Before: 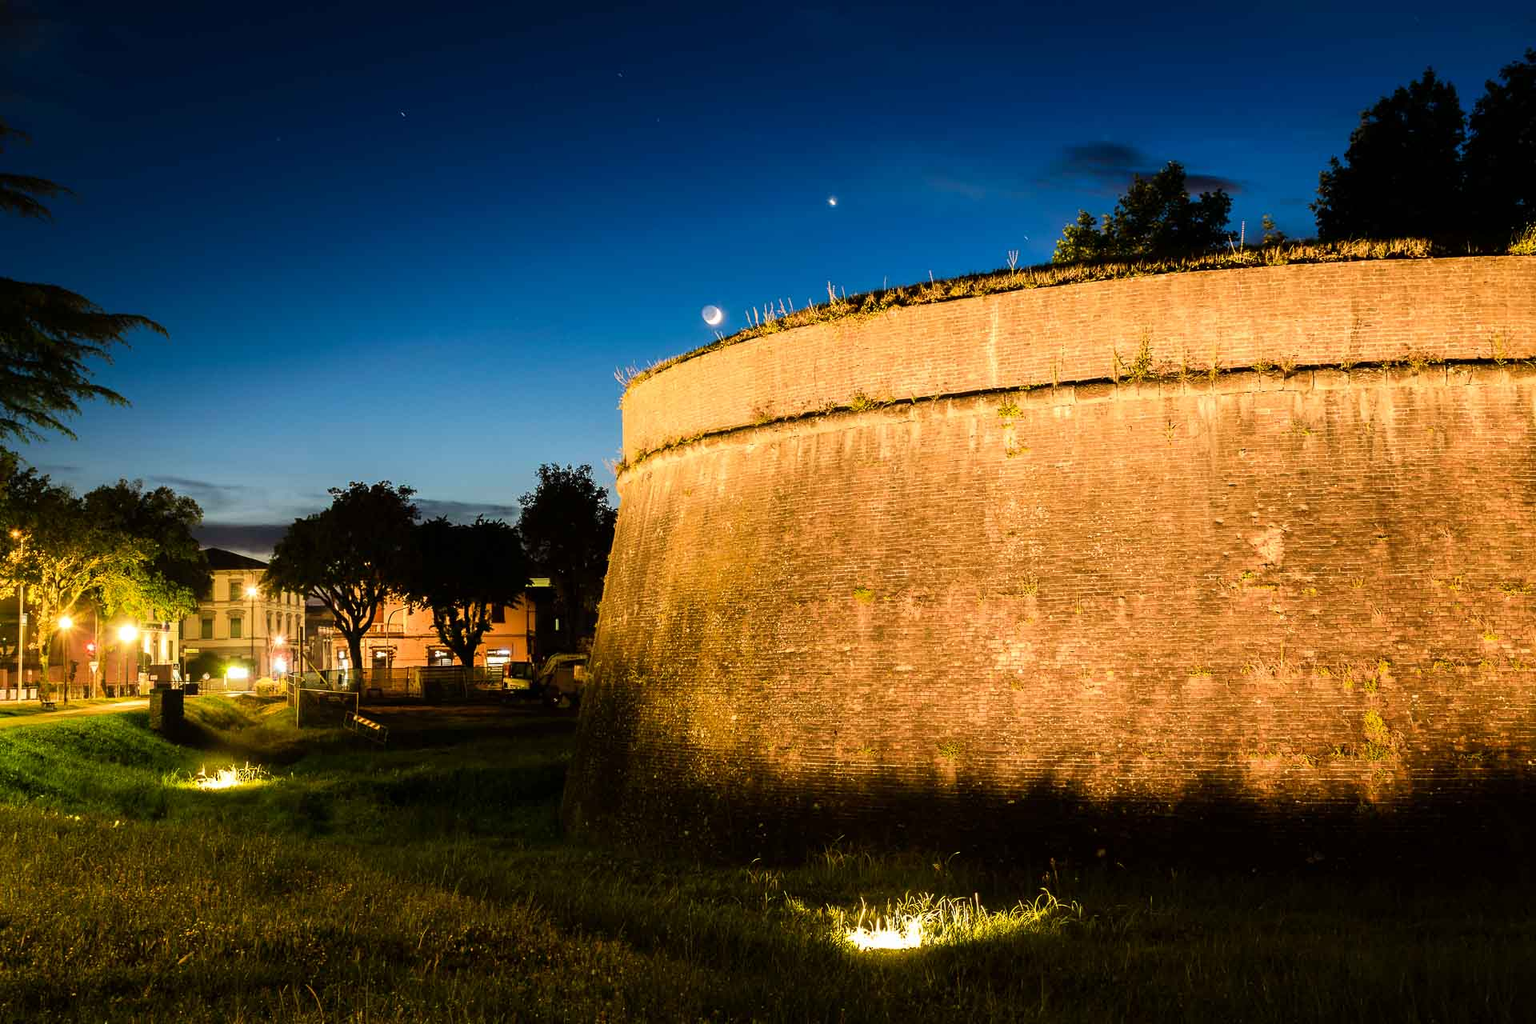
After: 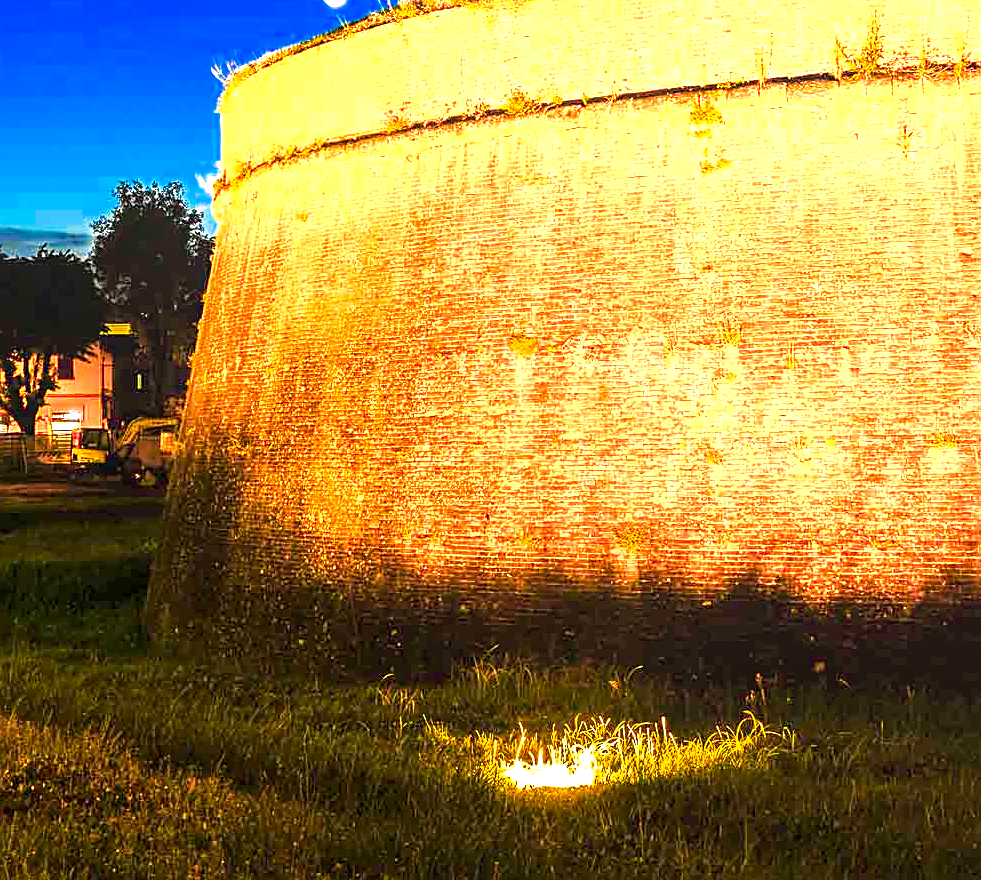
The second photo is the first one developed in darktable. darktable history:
tone equalizer: on, module defaults
sharpen: radius 1.965
local contrast: detail 130%
crop and rotate: left 29.034%, top 31.216%, right 19.858%
color zones: curves: ch0 [(0, 0.553) (0.123, 0.58) (0.23, 0.419) (0.468, 0.155) (0.605, 0.132) (0.723, 0.063) (0.833, 0.172) (0.921, 0.468)]; ch1 [(0.025, 0.645) (0.229, 0.584) (0.326, 0.551) (0.537, 0.446) (0.599, 0.911) (0.708, 1) (0.805, 0.944)]; ch2 [(0.086, 0.468) (0.254, 0.464) (0.638, 0.564) (0.702, 0.592) (0.768, 0.564)]
exposure: black level correction 0, exposure 1.916 EV, compensate highlight preservation false
